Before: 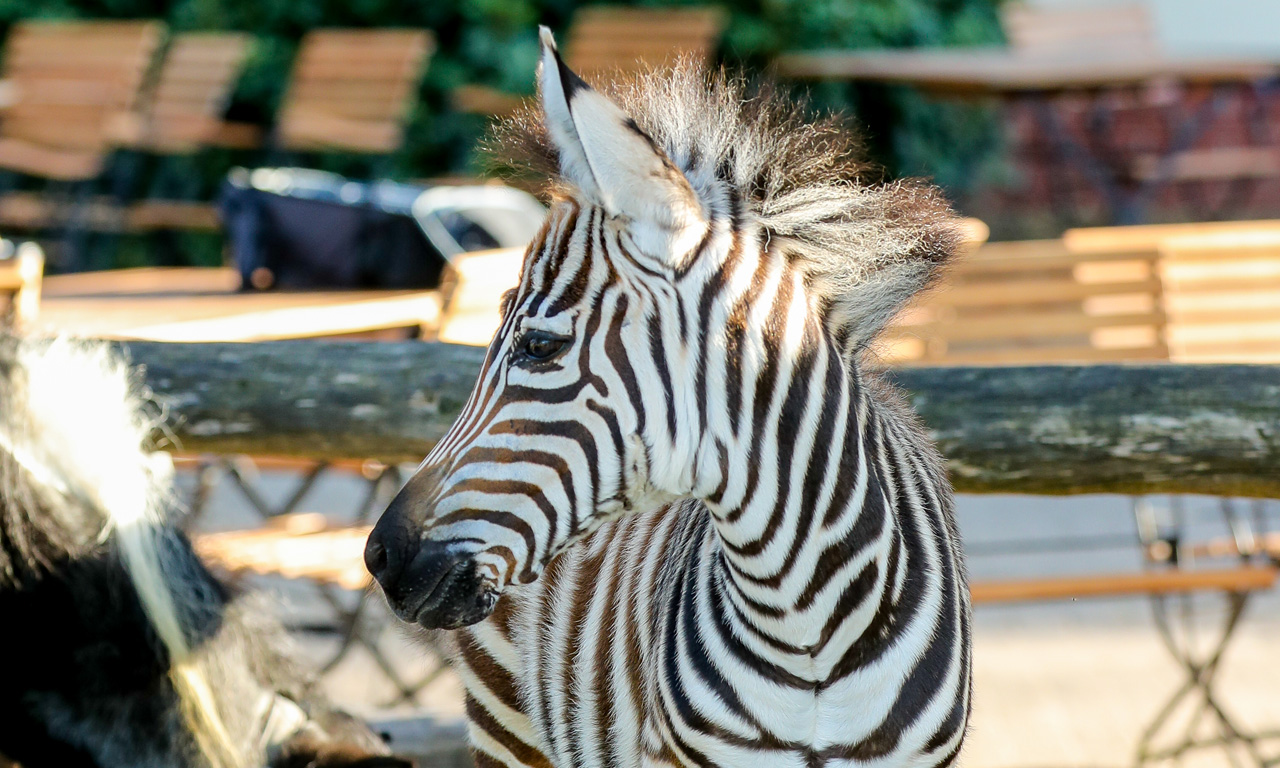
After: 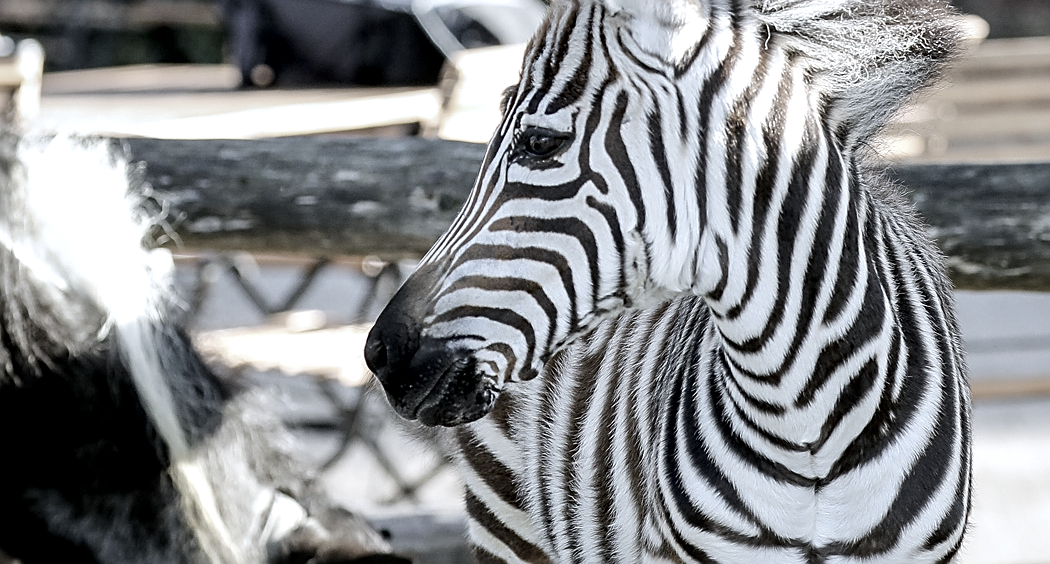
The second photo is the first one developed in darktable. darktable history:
local contrast: mode bilateral grid, contrast 25, coarseness 60, detail 151%, midtone range 0.2
sharpen: on, module defaults
color correction: saturation 0.3
crop: top 26.531%, right 17.959%
white balance: red 0.948, green 1.02, blue 1.176
